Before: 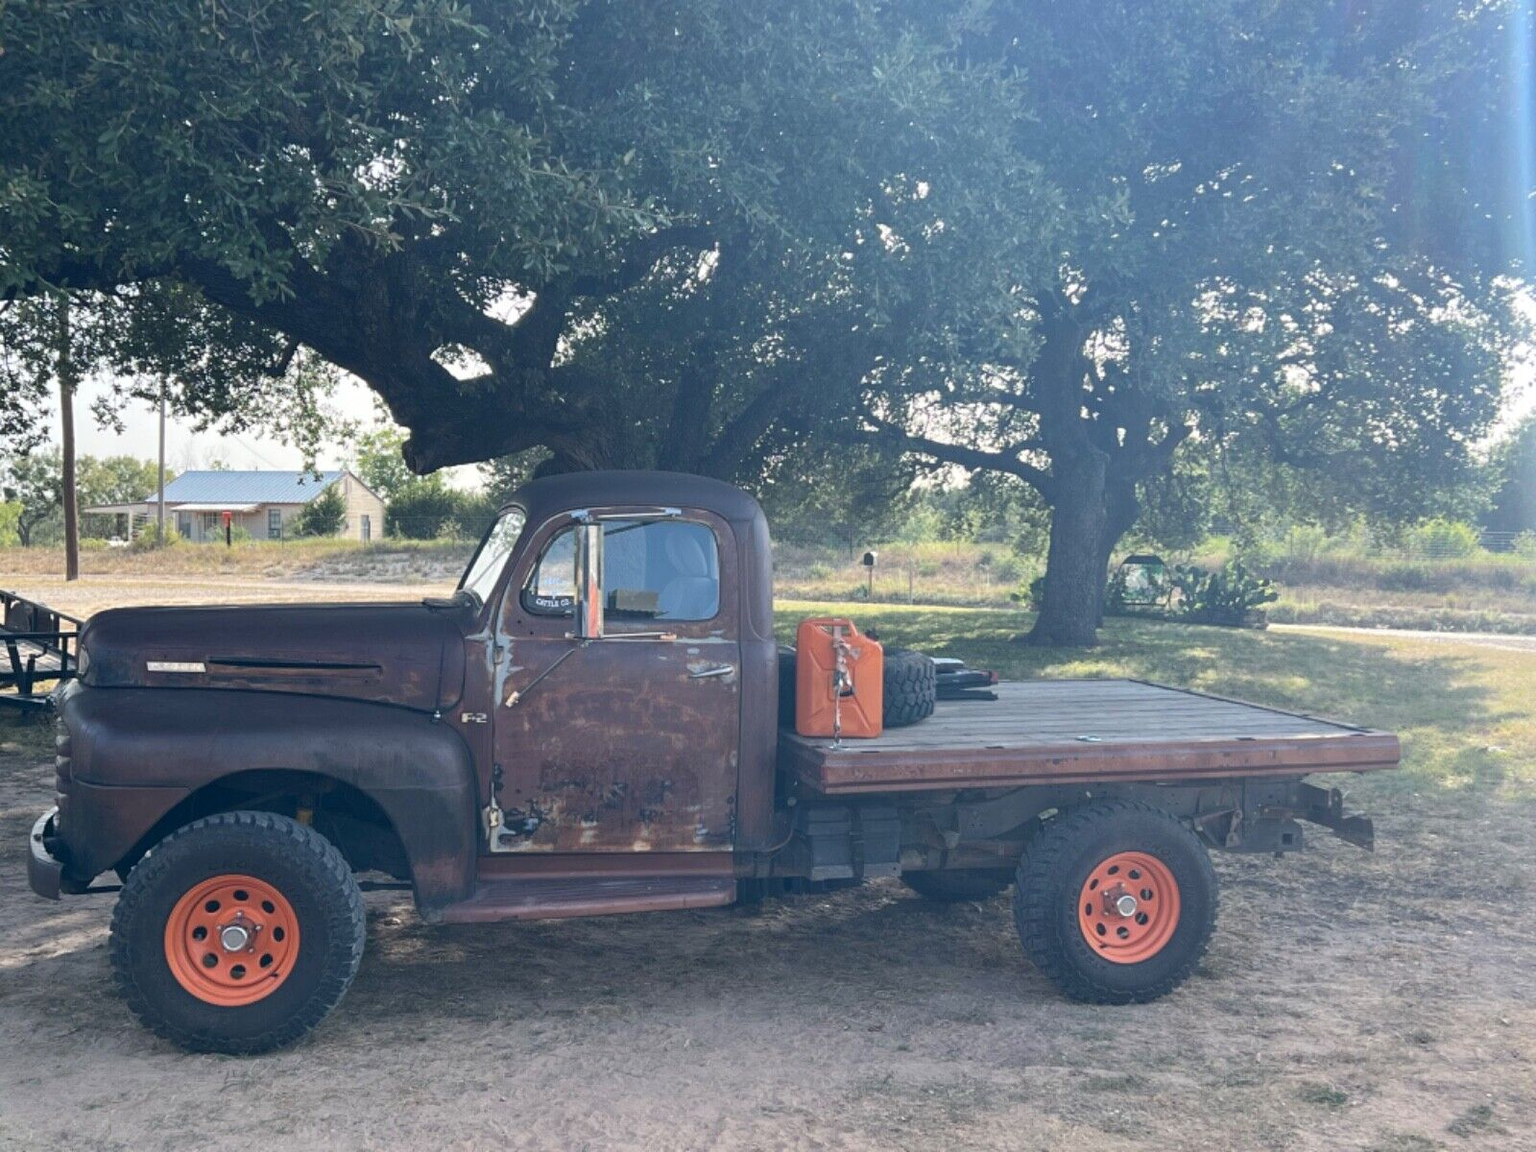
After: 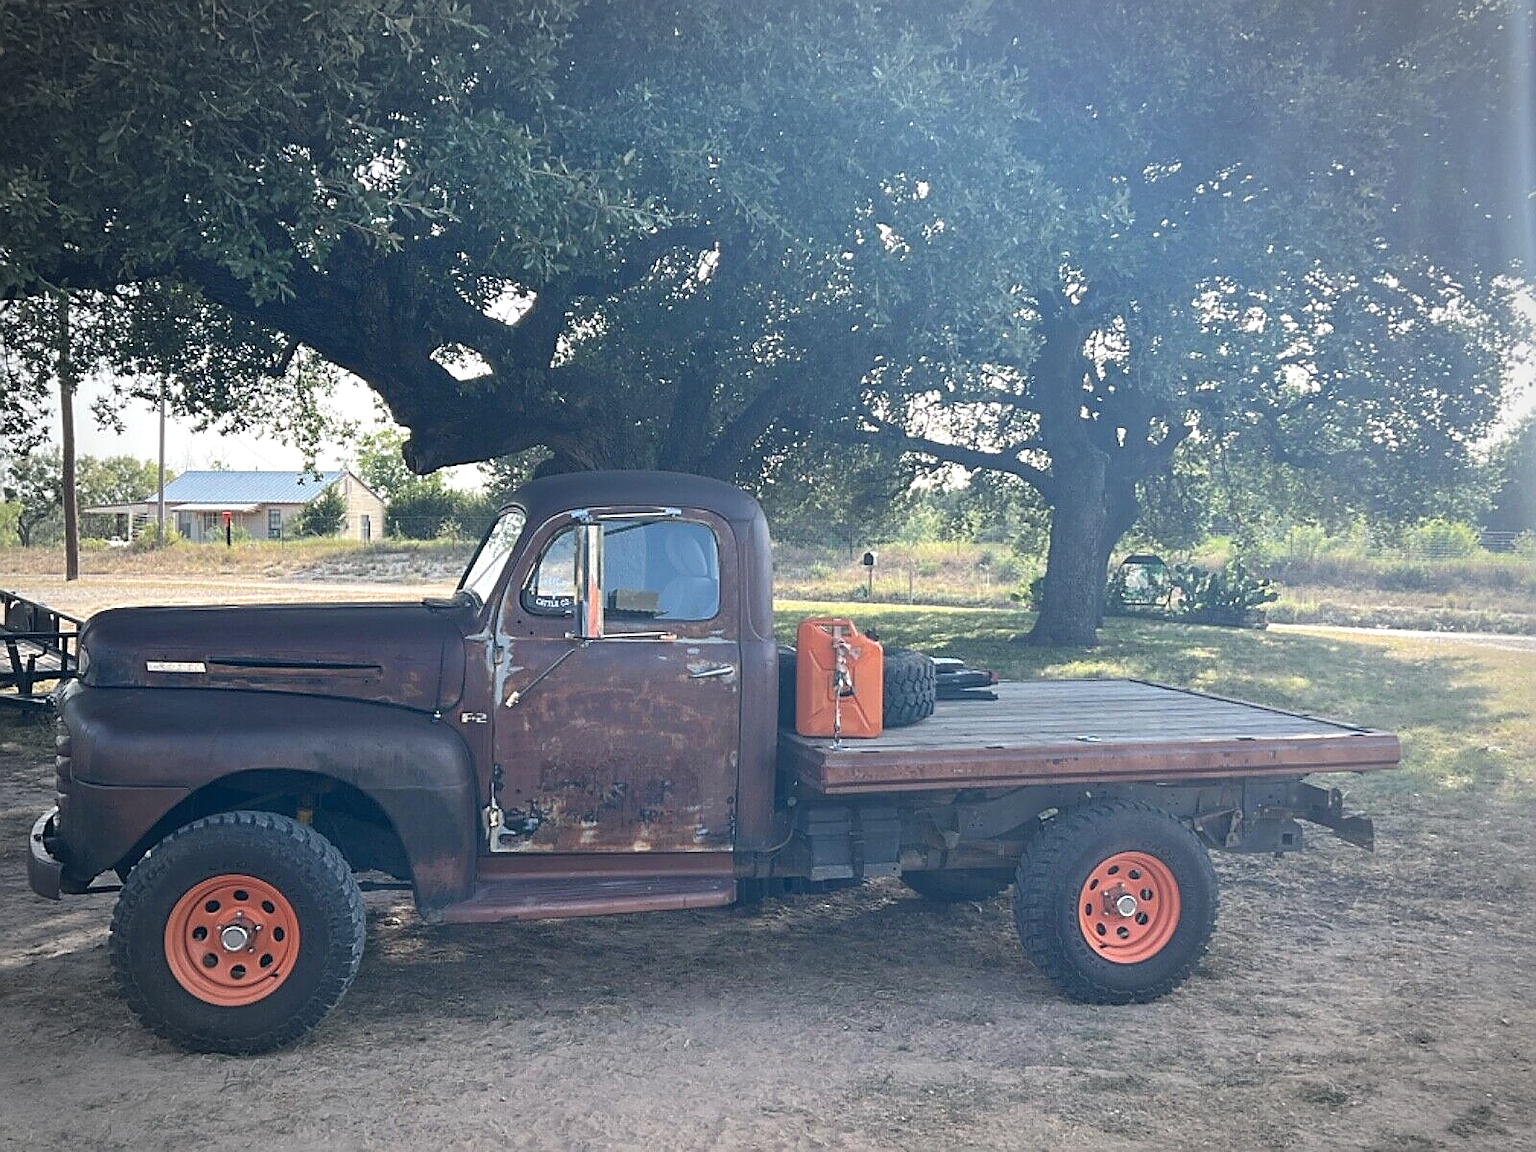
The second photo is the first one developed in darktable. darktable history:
vignetting: automatic ratio true
exposure: exposure 0.203 EV, compensate exposure bias true, compensate highlight preservation false
sharpen: radius 1.347, amount 1.251, threshold 0.803
